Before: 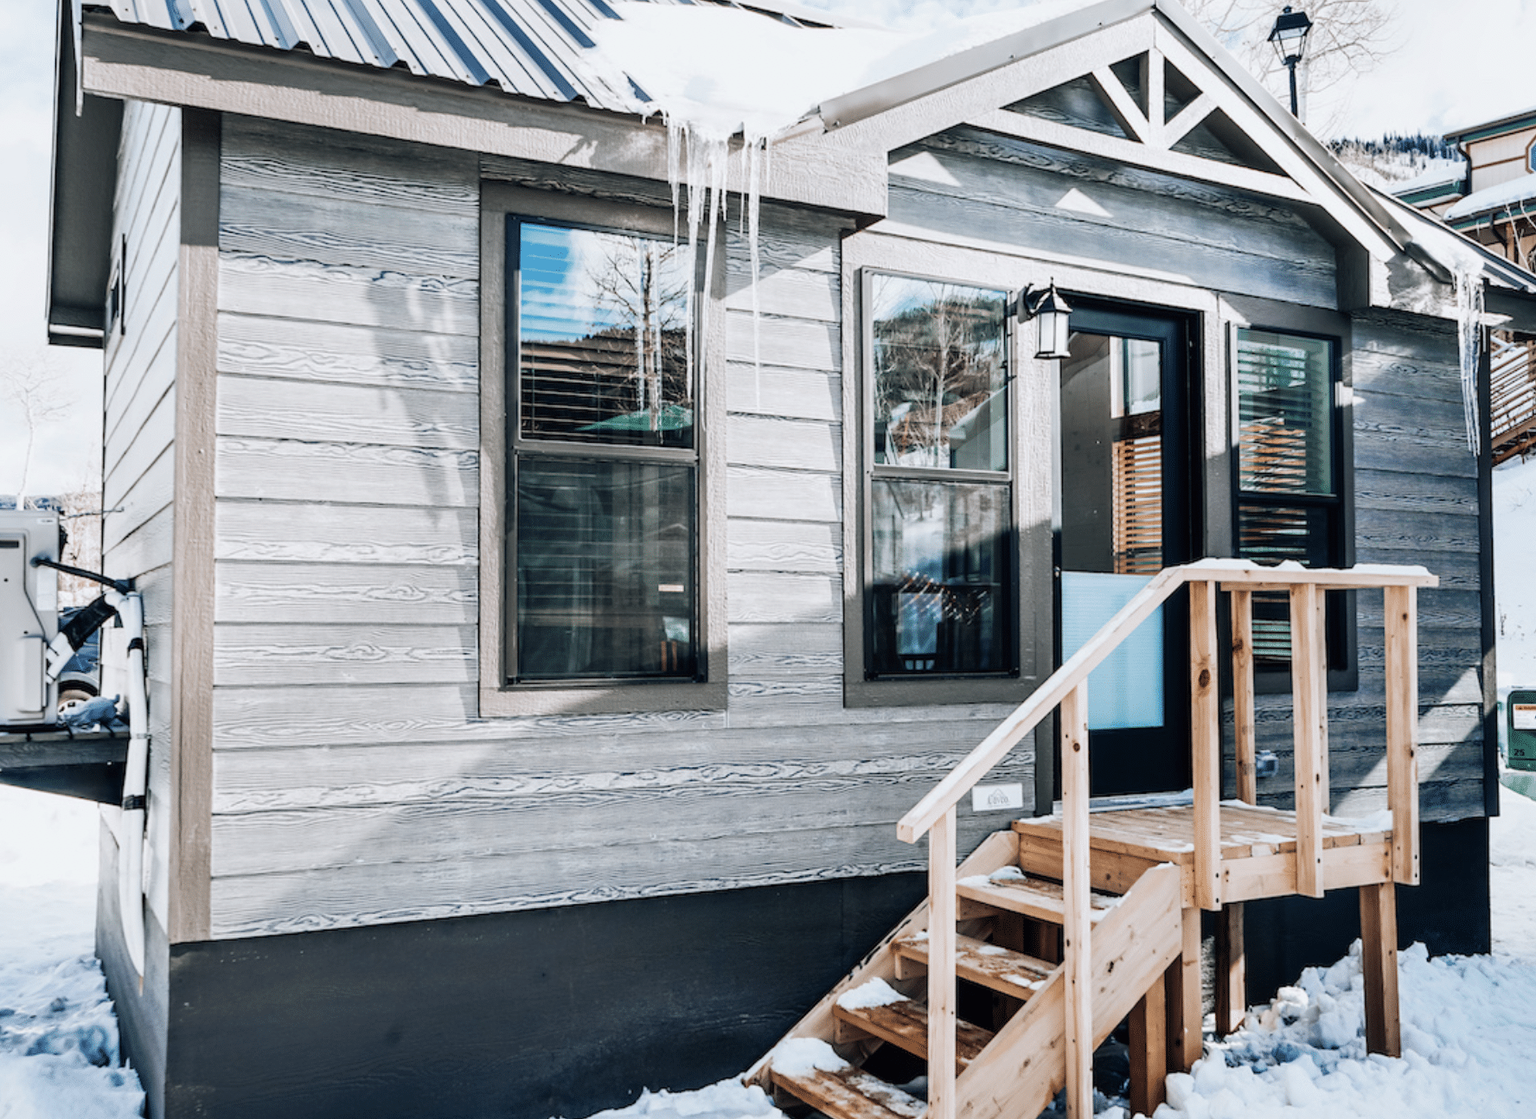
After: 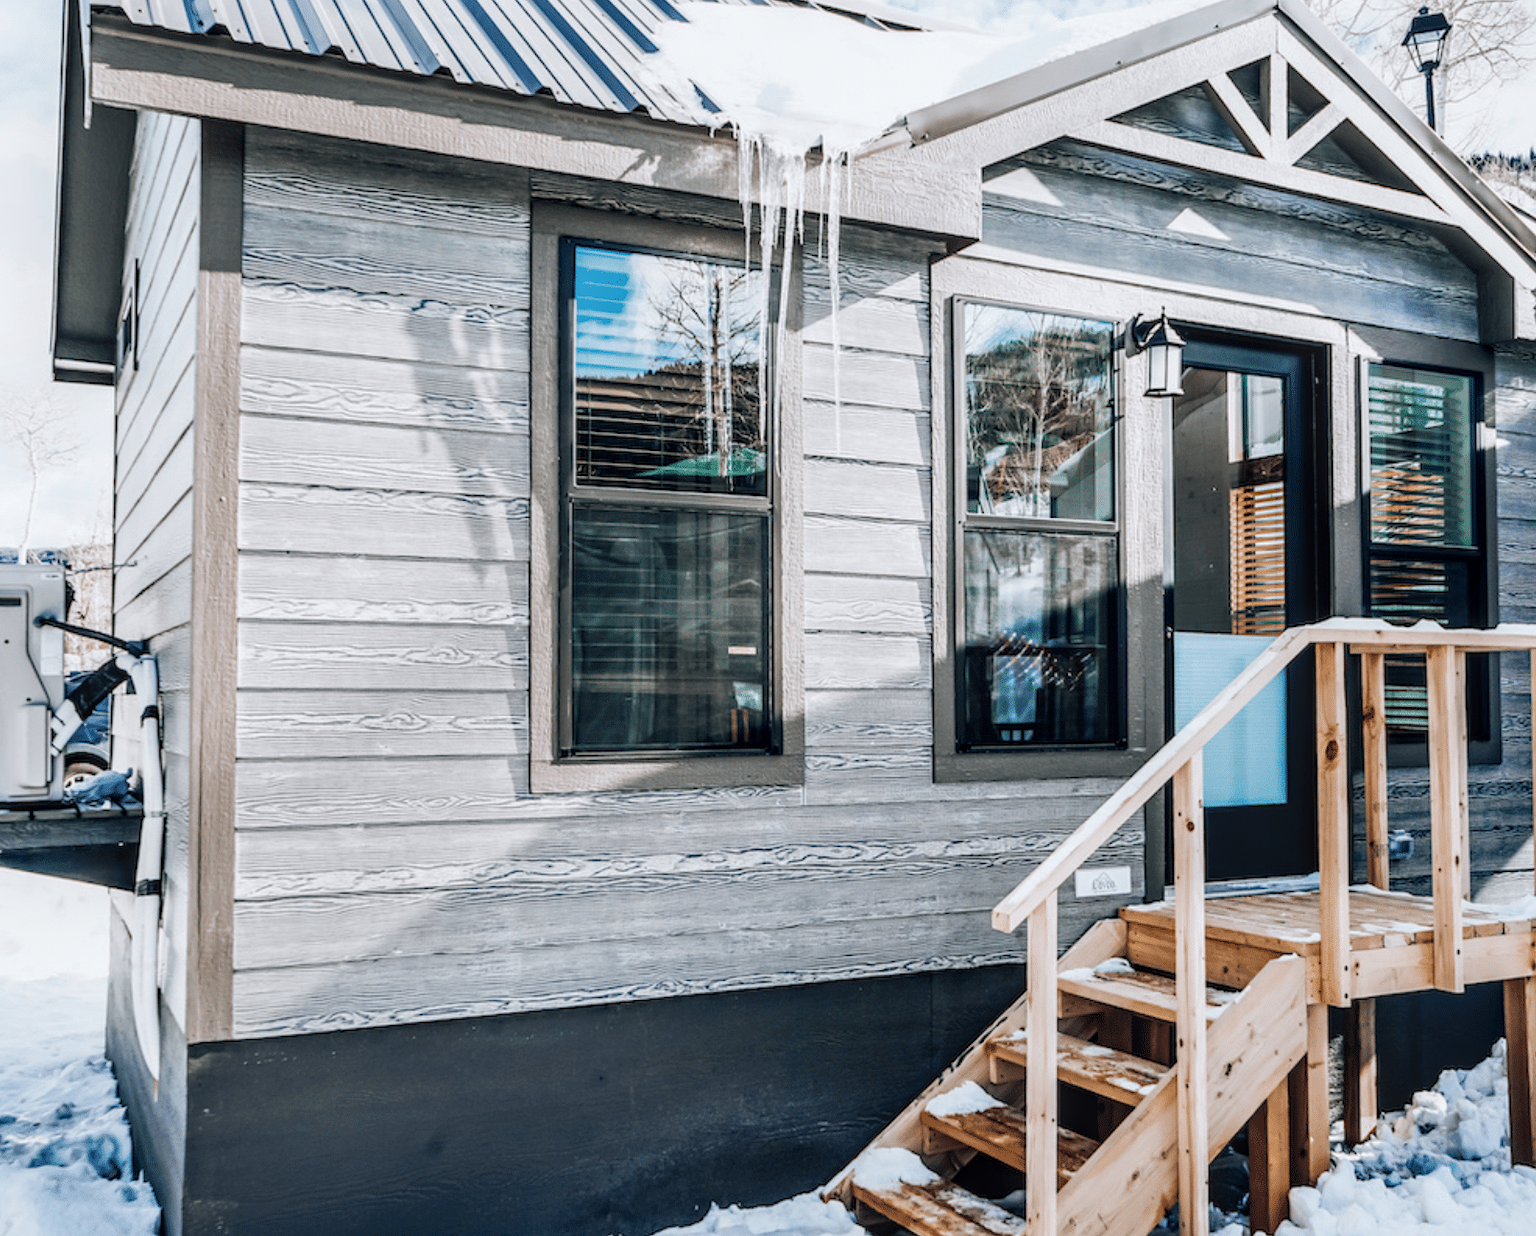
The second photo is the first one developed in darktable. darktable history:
color balance rgb: perceptual saturation grading › global saturation 19.308%
local contrast: on, module defaults
crop: right 9.523%, bottom 0.05%
